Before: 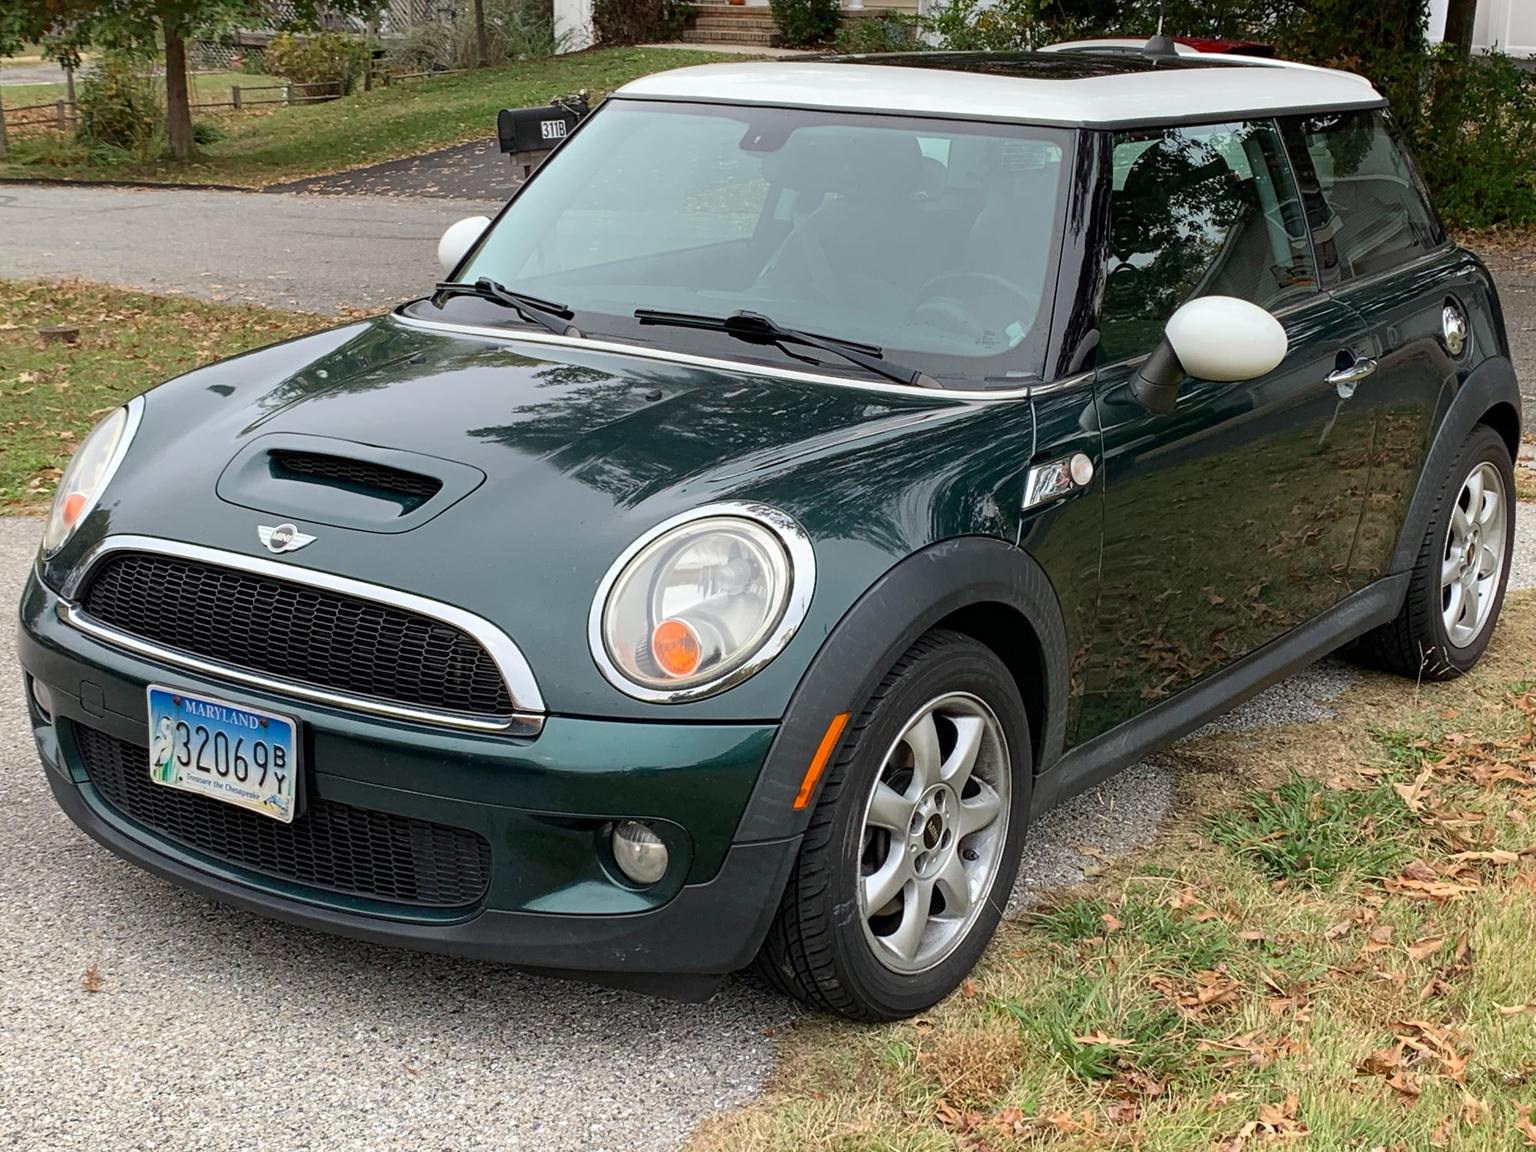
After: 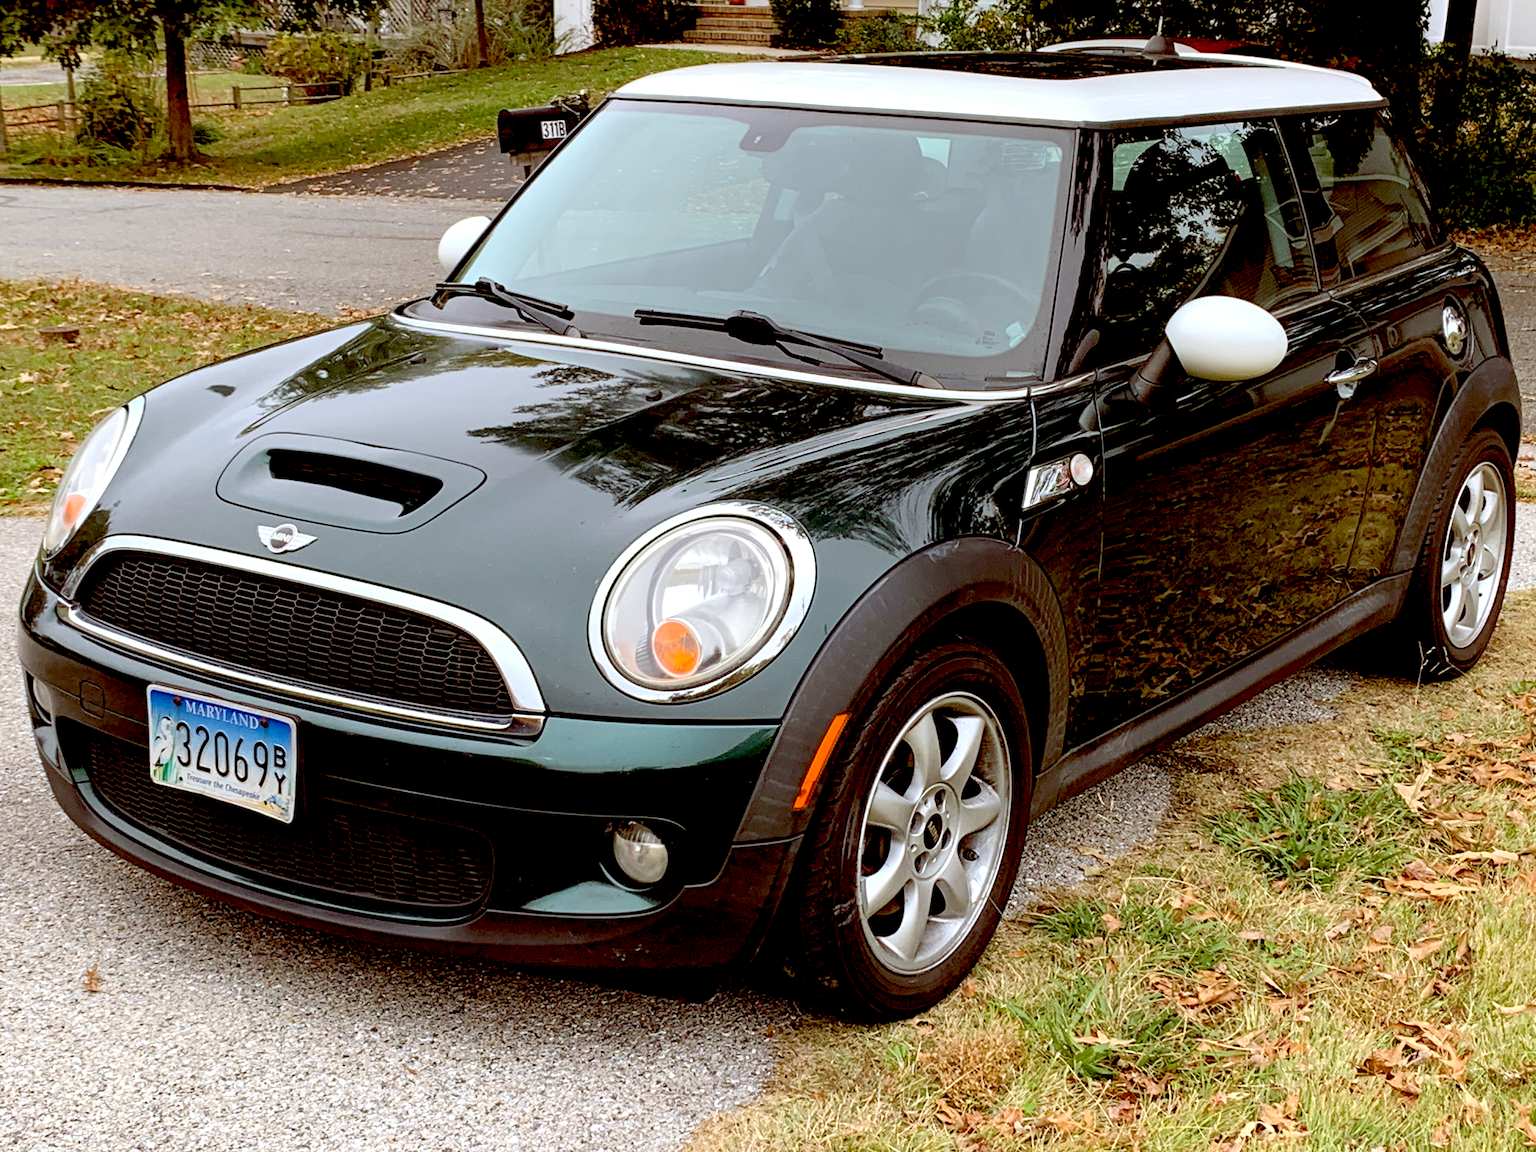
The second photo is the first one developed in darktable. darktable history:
color balance: lift [1, 1.011, 0.999, 0.989], gamma [1.109, 1.045, 1.039, 0.955], gain [0.917, 0.936, 0.952, 1.064], contrast 2.32%, contrast fulcrum 19%, output saturation 101%
exposure: black level correction 0.031, exposure 0.304 EV, compensate highlight preservation false
